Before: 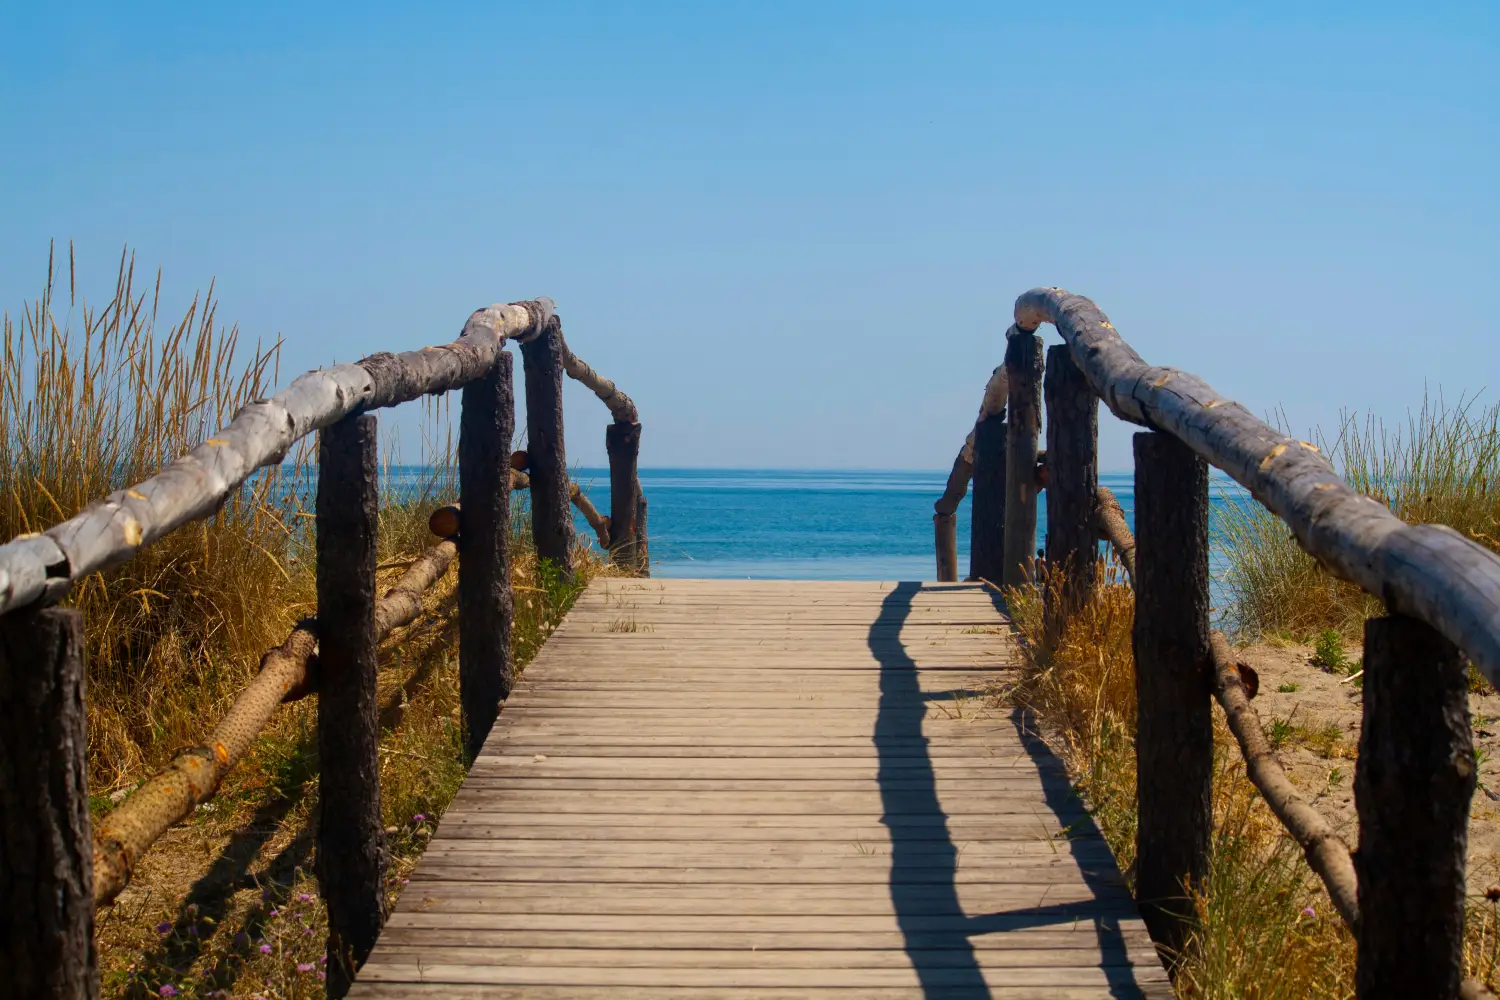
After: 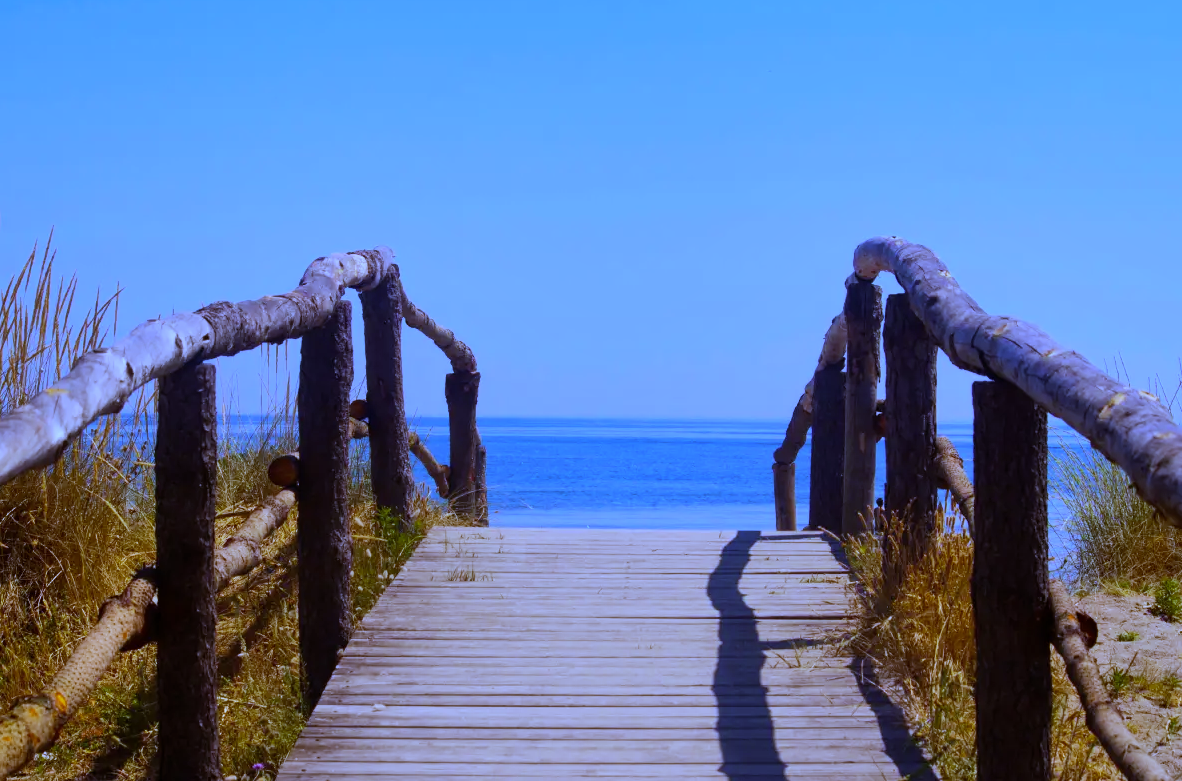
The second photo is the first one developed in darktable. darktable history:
shadows and highlights: shadows 37.27, highlights -28.18, soften with gaussian
crop and rotate: left 10.77%, top 5.1%, right 10.41%, bottom 16.76%
rgb levels: mode RGB, independent channels, levels [[0, 0.5, 1], [0, 0.521, 1], [0, 0.536, 1]]
base curve: curves: ch0 [(0, 0) (0.235, 0.266) (0.503, 0.496) (0.786, 0.72) (1, 1)]
white balance: red 0.766, blue 1.537
